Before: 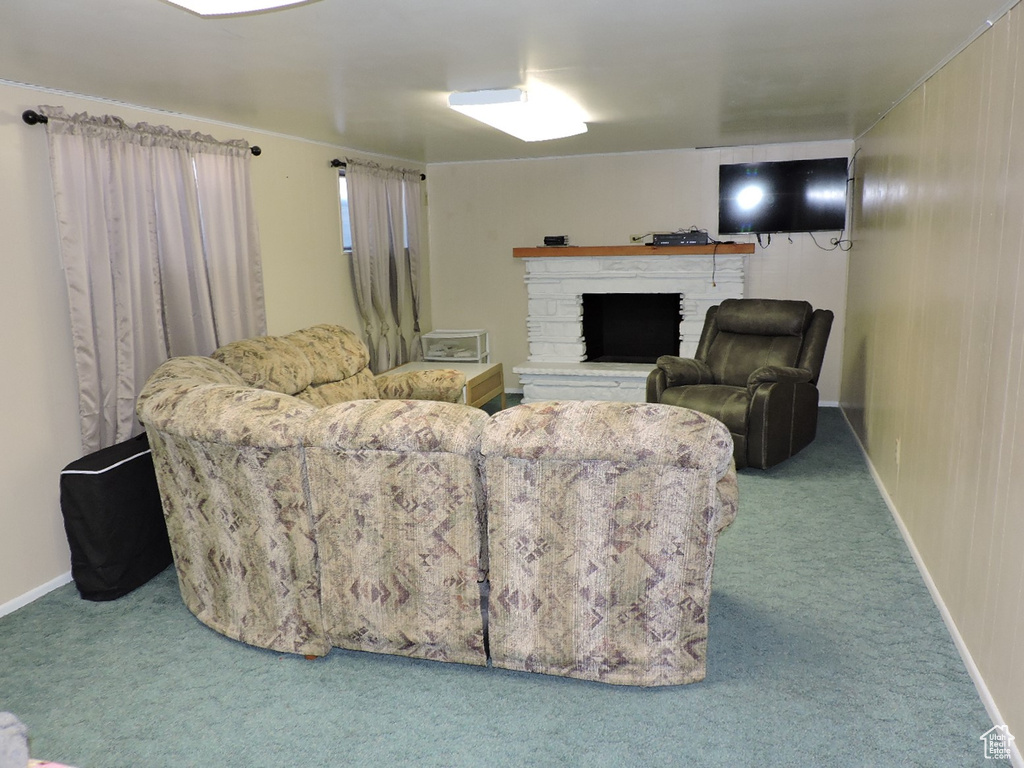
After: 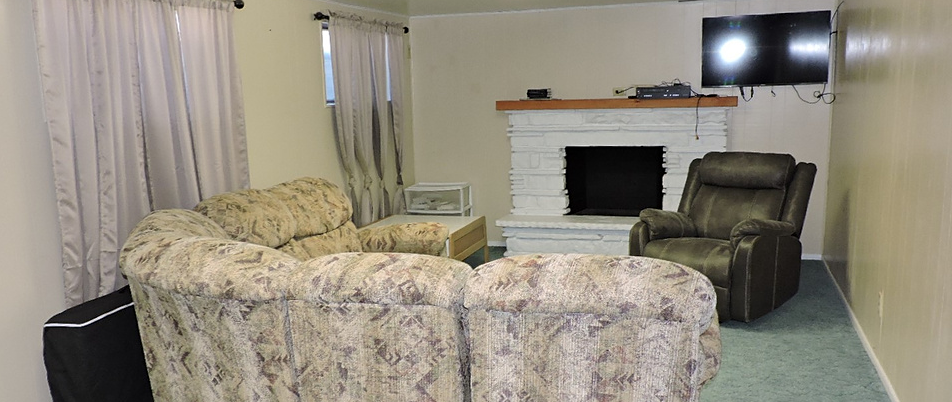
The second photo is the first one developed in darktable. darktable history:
crop: left 1.744%, top 19.225%, right 5.069%, bottom 28.357%
sharpen: amount 0.2
